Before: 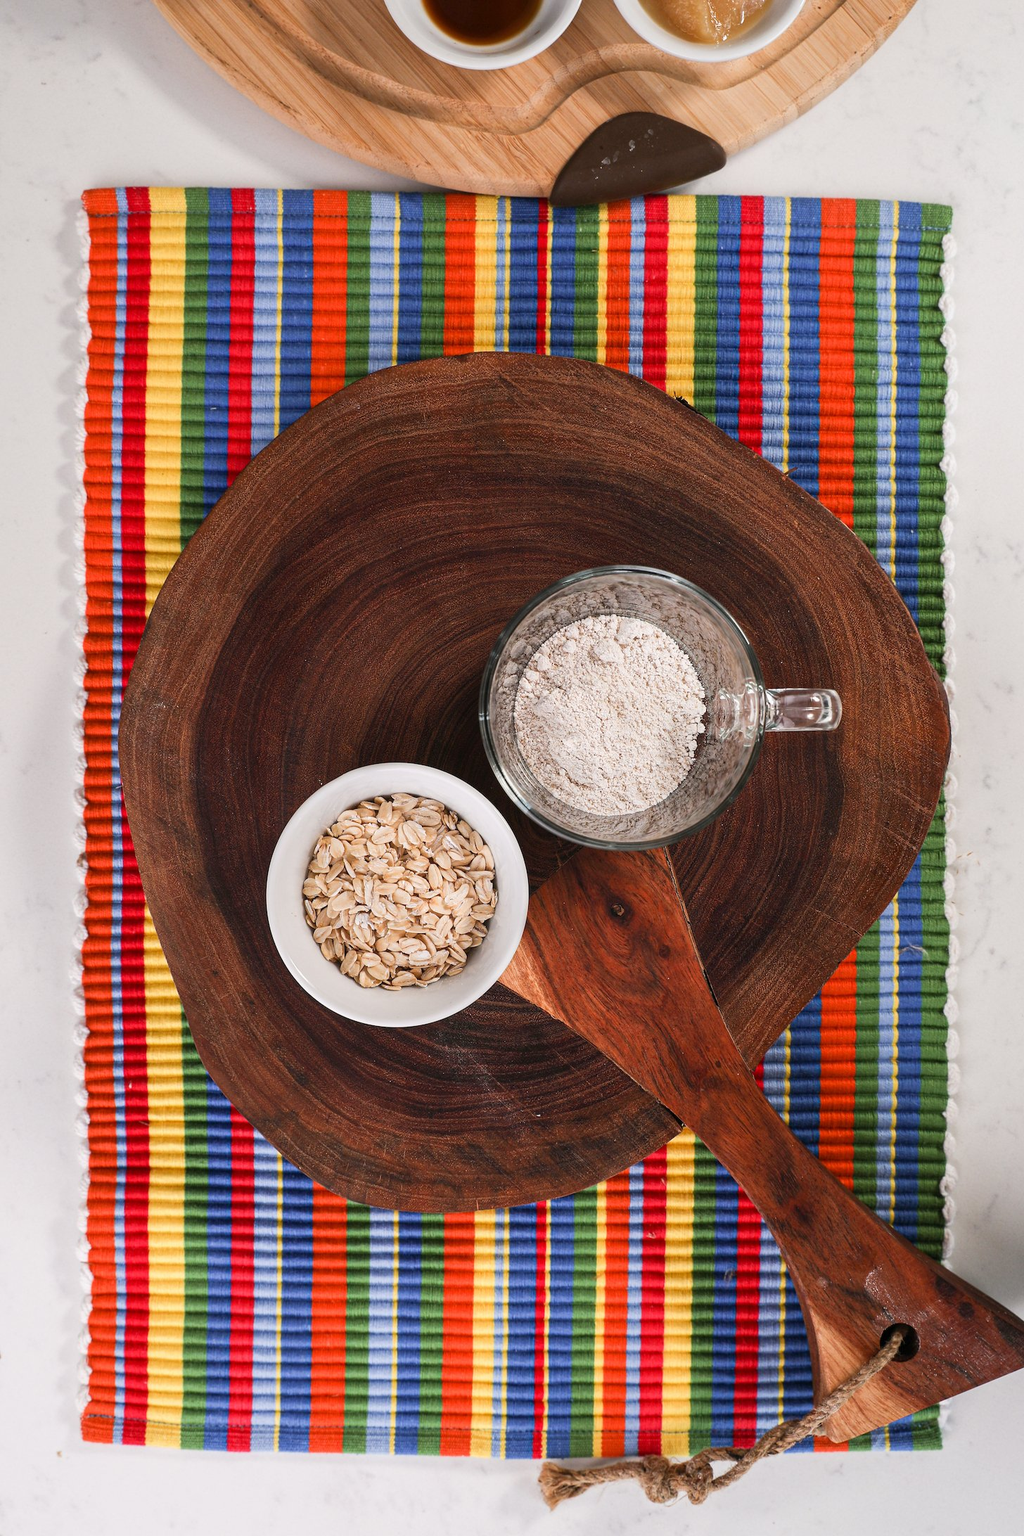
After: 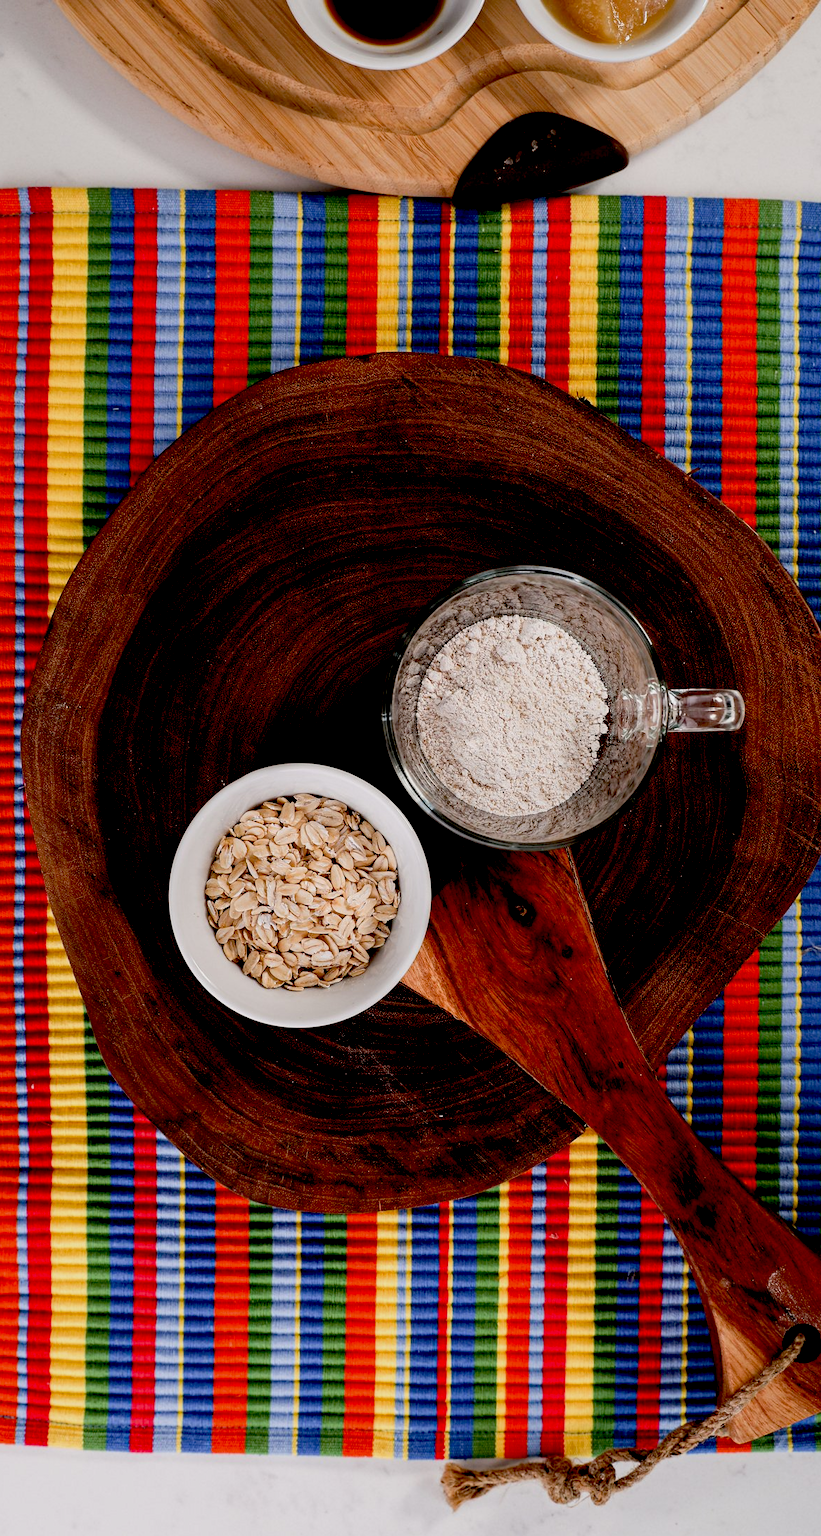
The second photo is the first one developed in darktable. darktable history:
crop and rotate: left 9.597%, right 10.195%
exposure: black level correction 0.046, exposure -0.228 EV, compensate highlight preservation false
